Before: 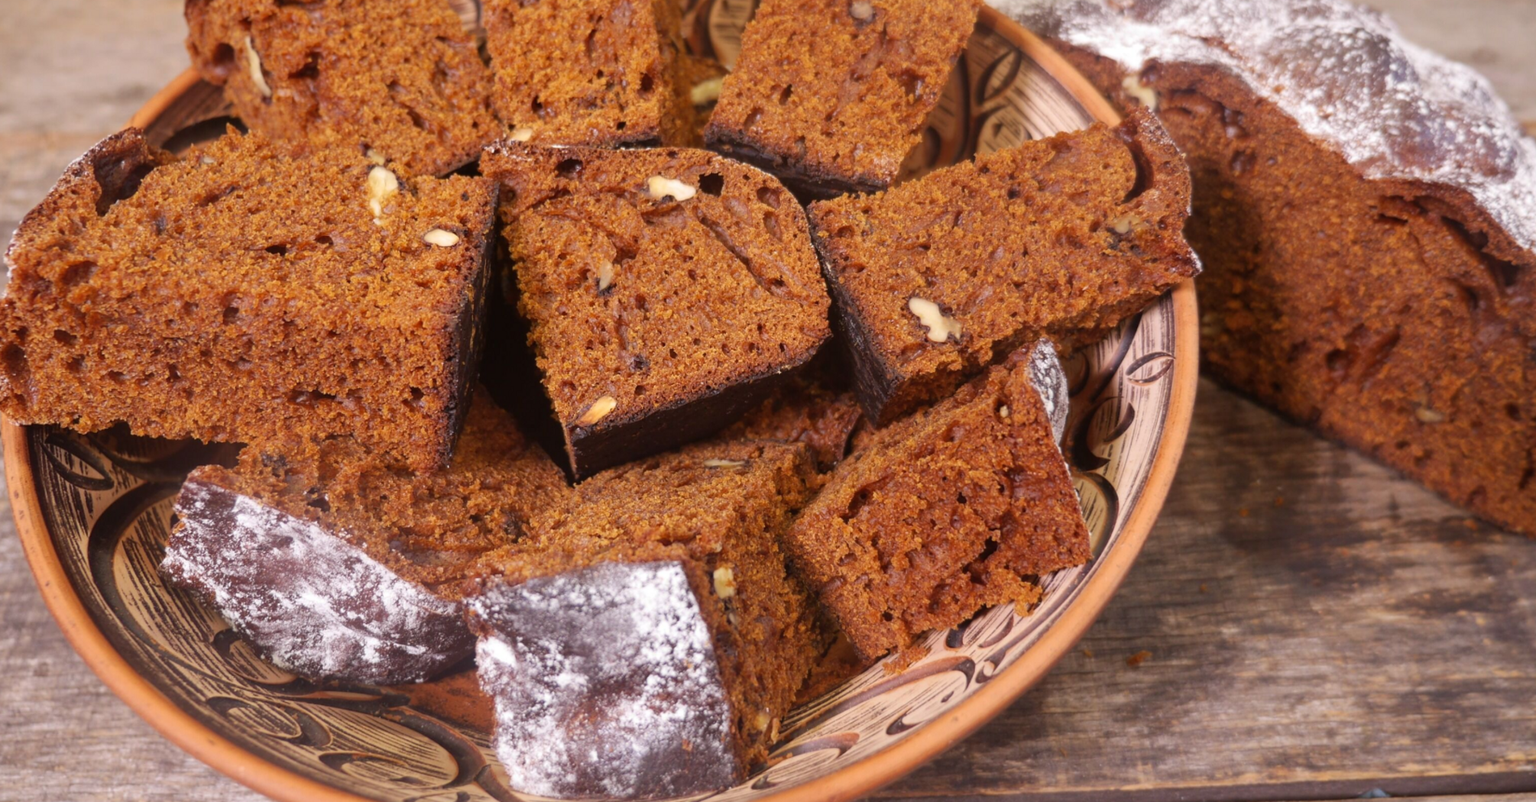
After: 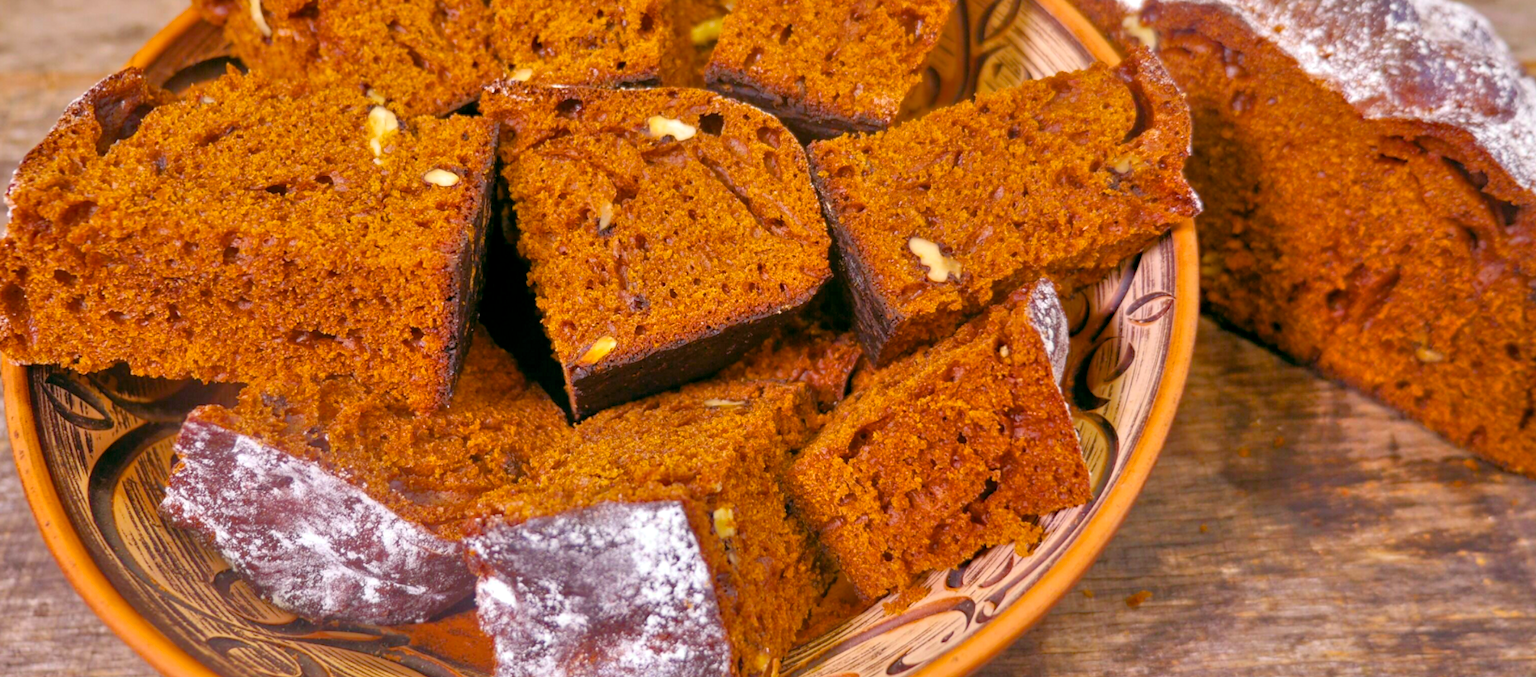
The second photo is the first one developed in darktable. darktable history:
color balance rgb: global offset › luminance -0.327%, global offset › chroma 0.118%, global offset › hue 165.21°, perceptual saturation grading › global saturation 30.521%, global vibrance 20%
crop: top 7.562%, bottom 7.921%
tone equalizer: -7 EV 0.149 EV, -6 EV 0.594 EV, -5 EV 1.16 EV, -4 EV 1.32 EV, -3 EV 1.18 EV, -2 EV 0.6 EV, -1 EV 0.153 EV
haze removal: strength 0.252, distance 0.257, compatibility mode true, adaptive false
